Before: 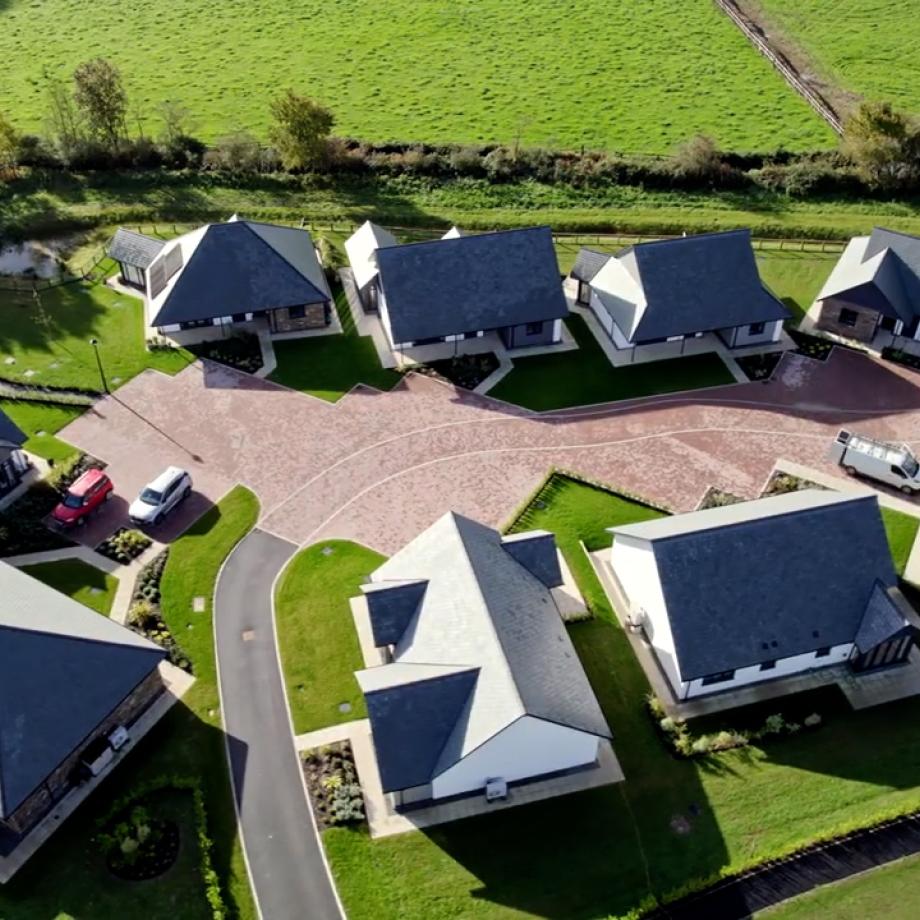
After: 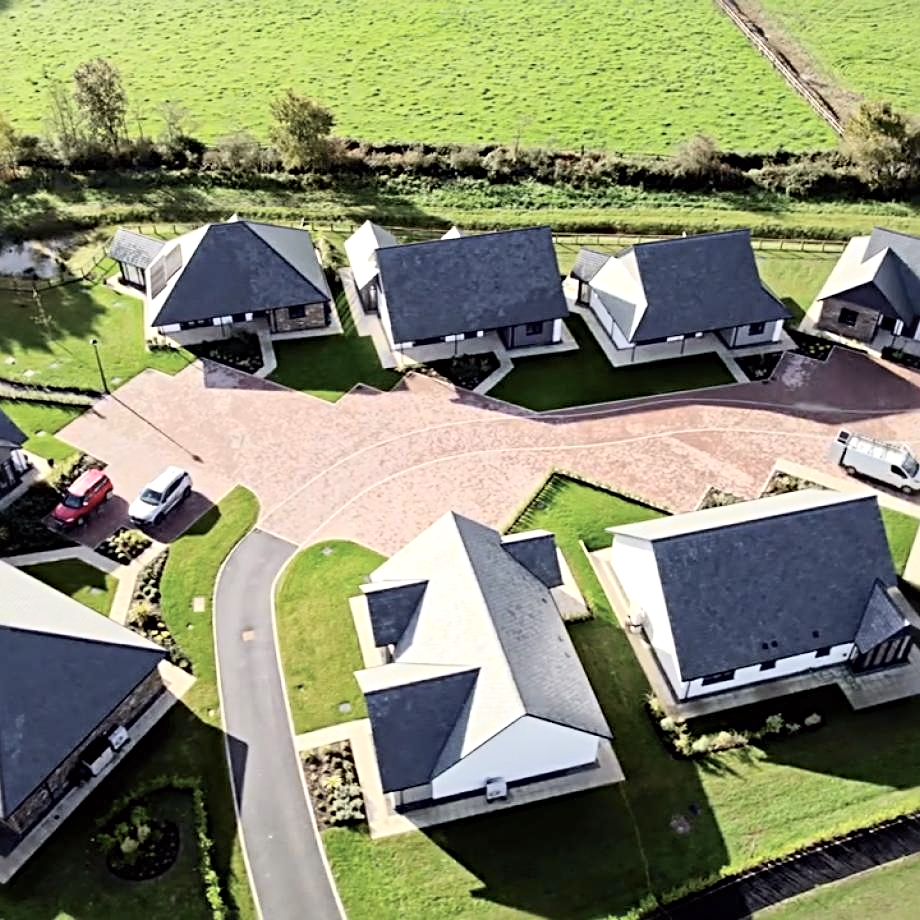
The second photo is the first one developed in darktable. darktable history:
contrast brightness saturation: contrast 0.05, brightness 0.06, saturation 0.01
exposure: exposure 0.2 EV, compensate highlight preservation false
tone curve: curves: ch0 [(0, 0) (0.739, 0.837) (1, 1)]; ch1 [(0, 0) (0.226, 0.261) (0.383, 0.397) (0.462, 0.473) (0.498, 0.502) (0.521, 0.52) (0.578, 0.57) (1, 1)]; ch2 [(0, 0) (0.438, 0.456) (0.5, 0.5) (0.547, 0.557) (0.597, 0.58) (0.629, 0.603) (1, 1)], color space Lab, independent channels, preserve colors none
white balance: red 1, blue 1
sharpen: radius 4
